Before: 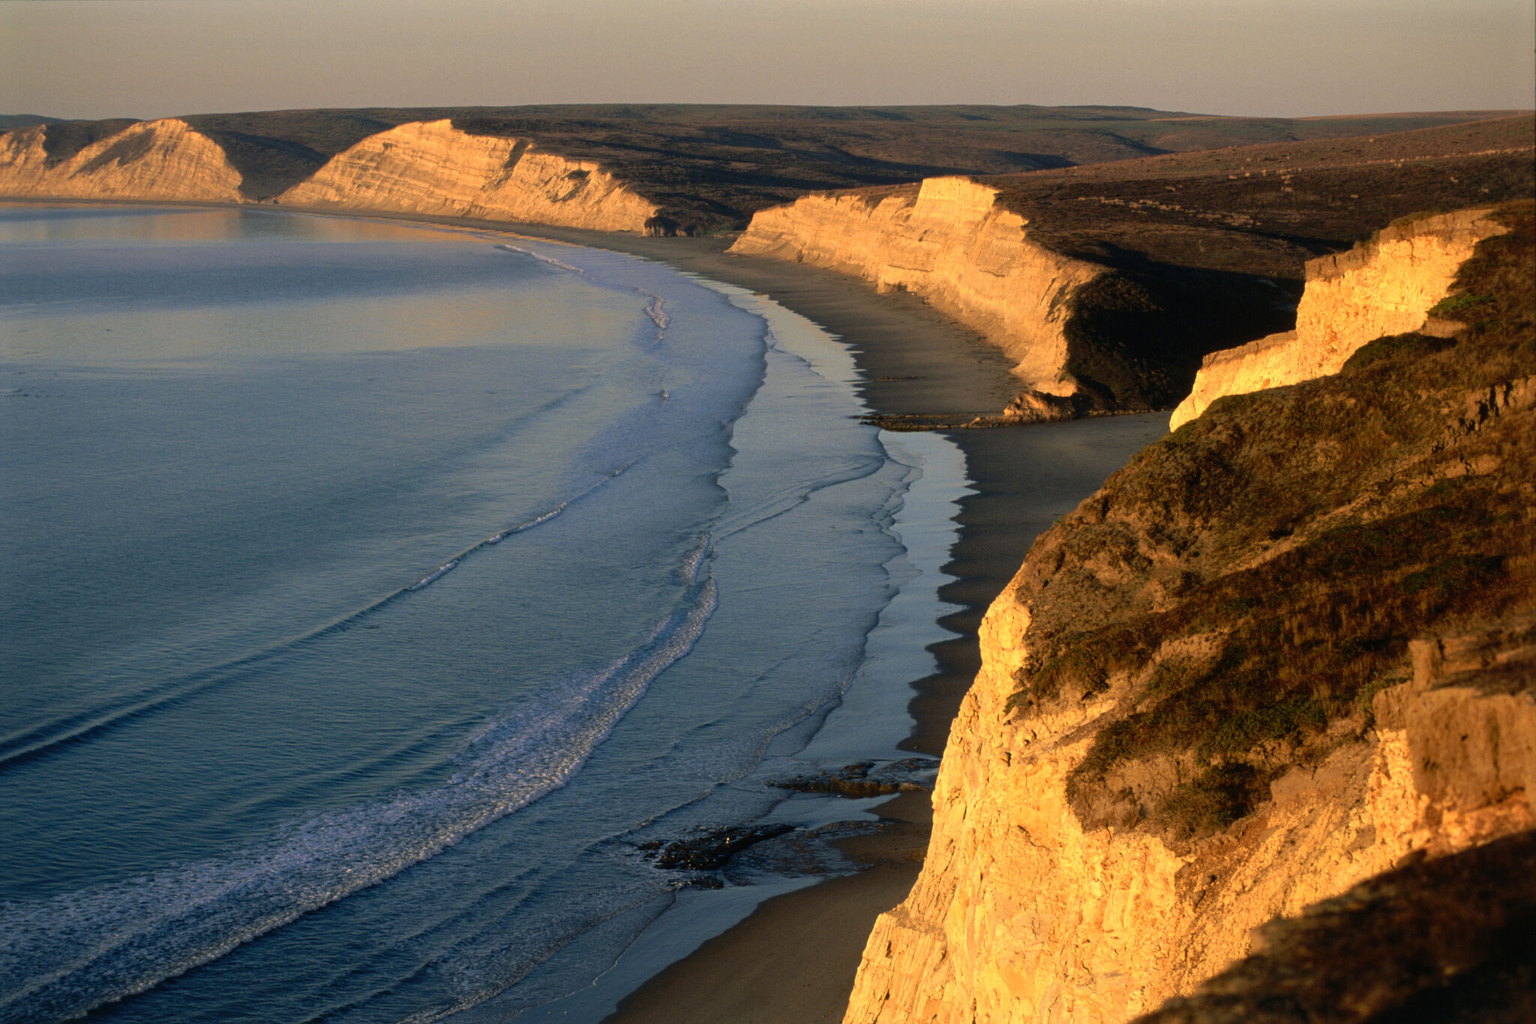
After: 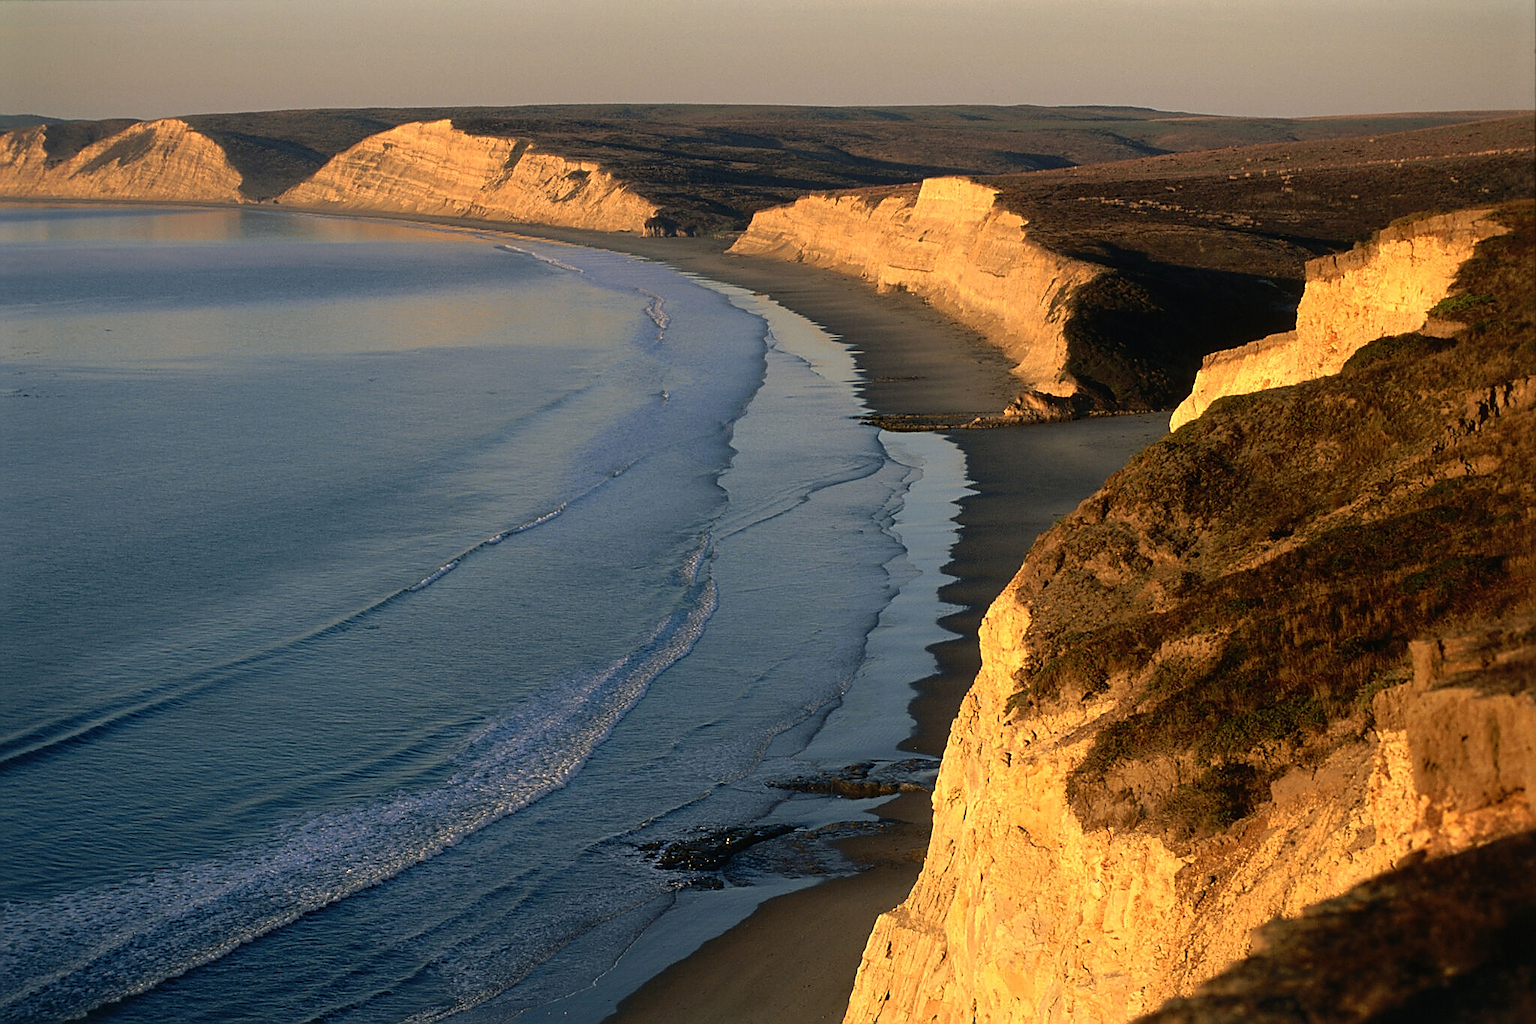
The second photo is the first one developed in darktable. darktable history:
sharpen: radius 1.427, amount 1.247, threshold 0.736
tone equalizer: -8 EV 0.036 EV
